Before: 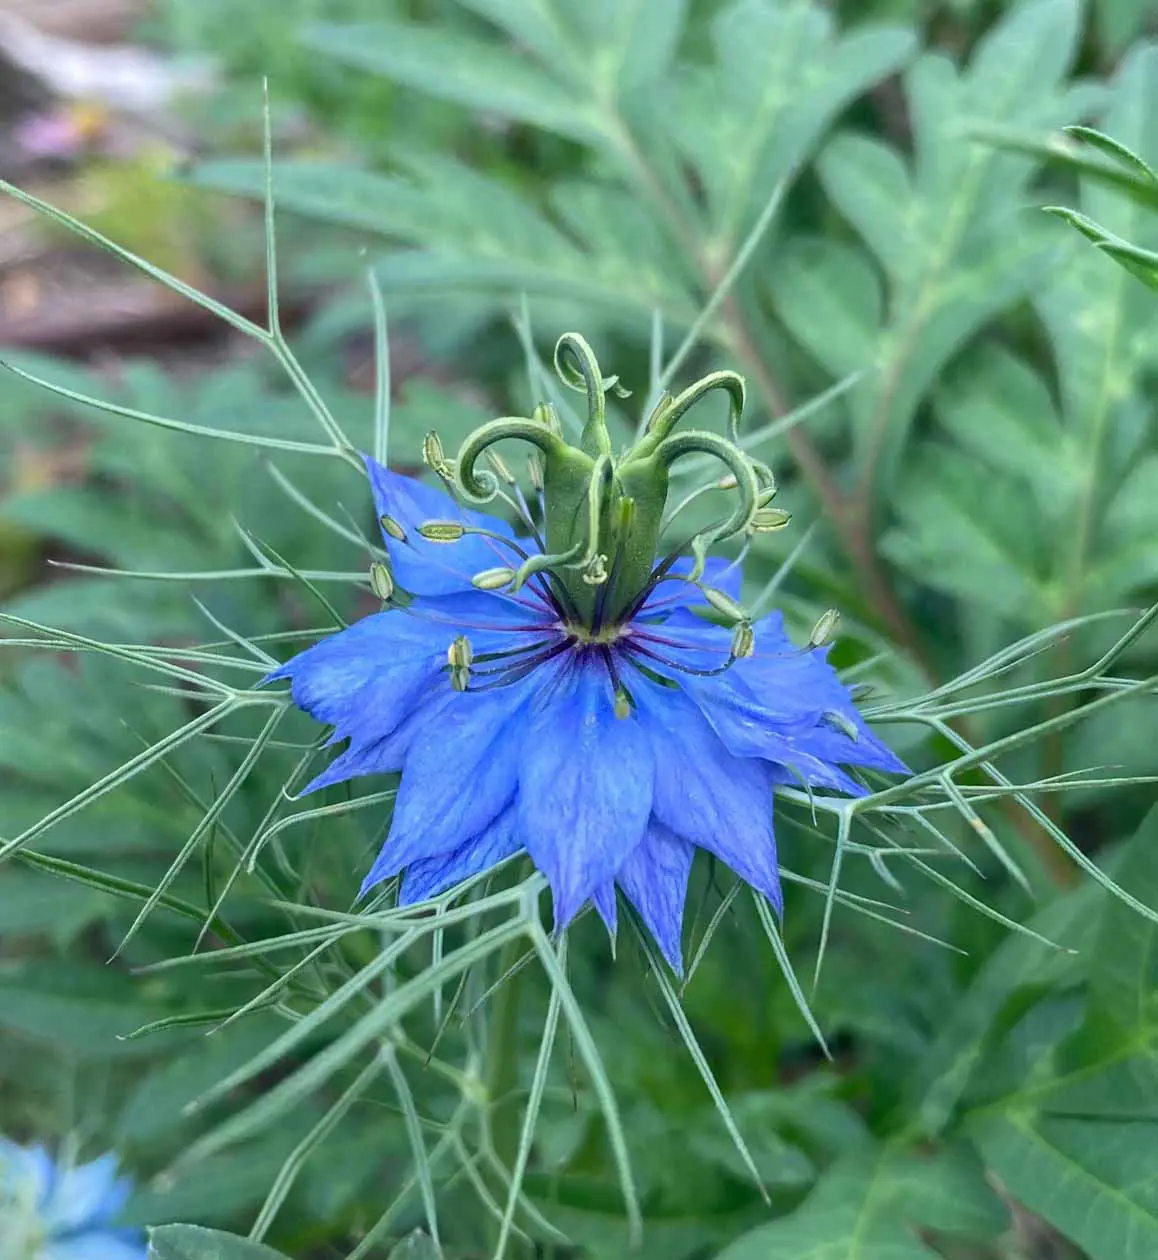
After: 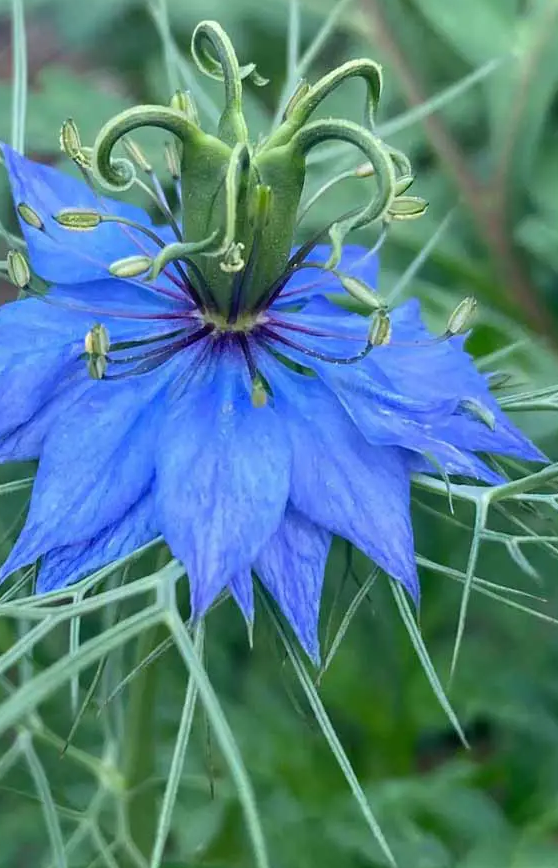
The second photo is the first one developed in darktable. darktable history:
crop: left 31.402%, top 24.791%, right 20.408%, bottom 6.297%
